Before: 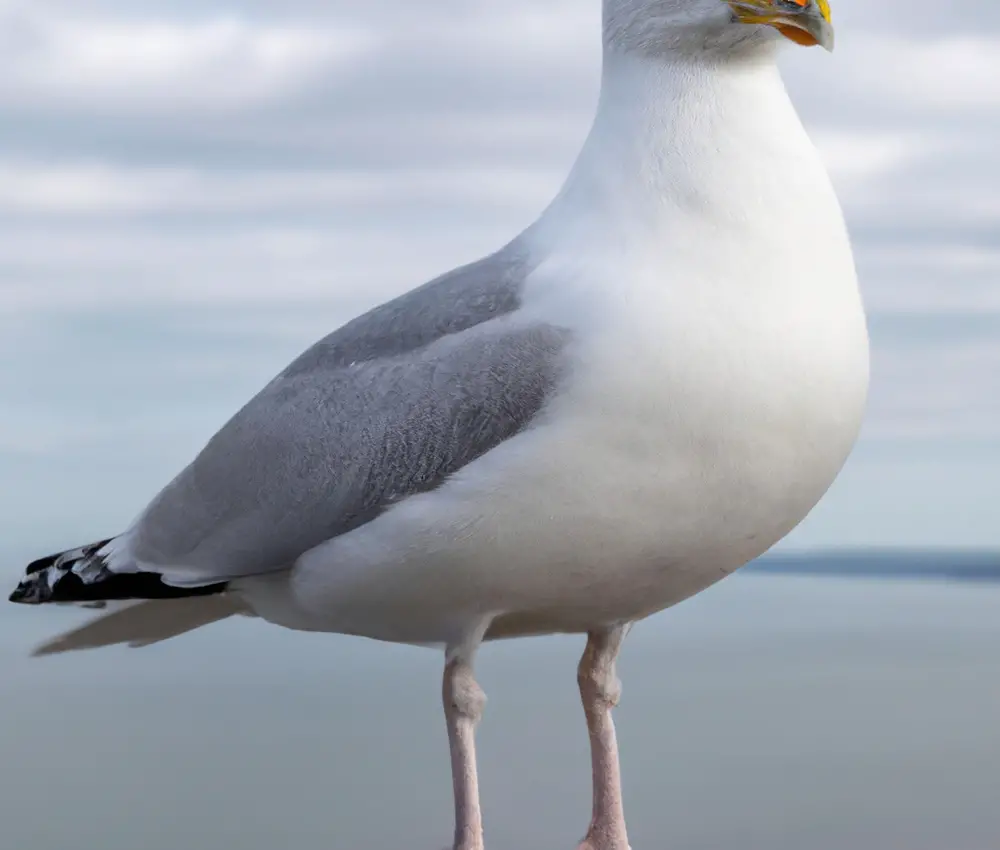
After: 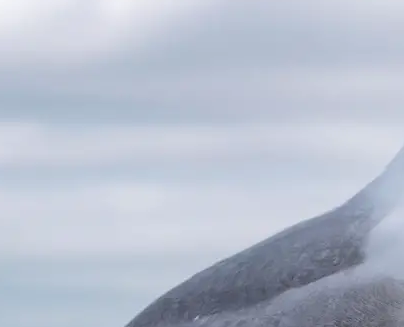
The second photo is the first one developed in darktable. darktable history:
crop: left 15.668%, top 5.422%, right 43.918%, bottom 56.076%
